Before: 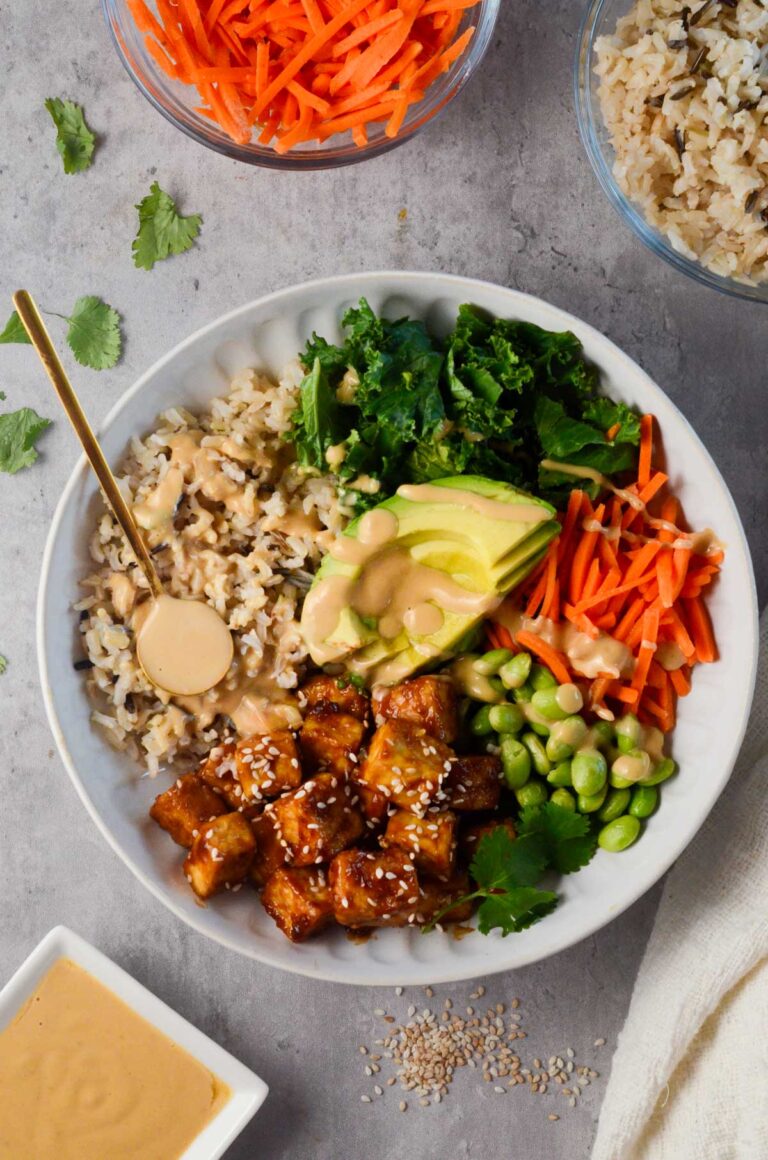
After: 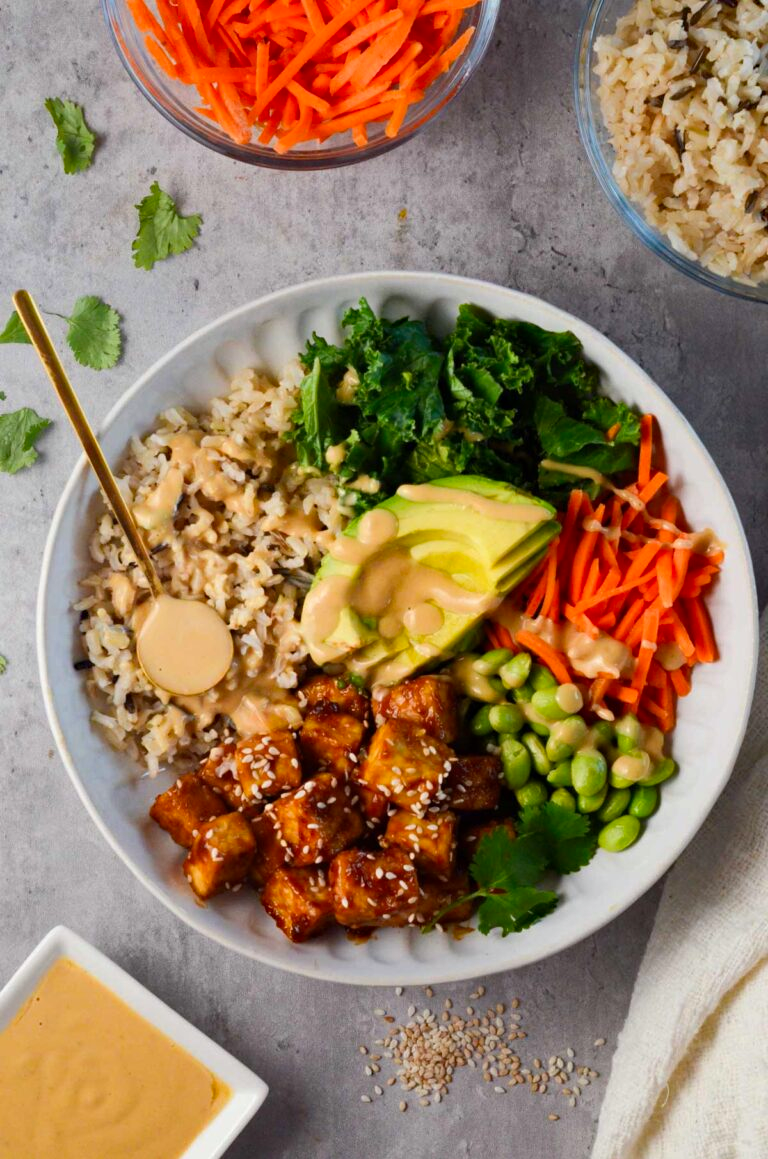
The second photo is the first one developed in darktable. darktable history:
haze removal: compatibility mode true, adaptive false
crop: bottom 0.071%
contrast brightness saturation: contrast 0.04, saturation 0.07
